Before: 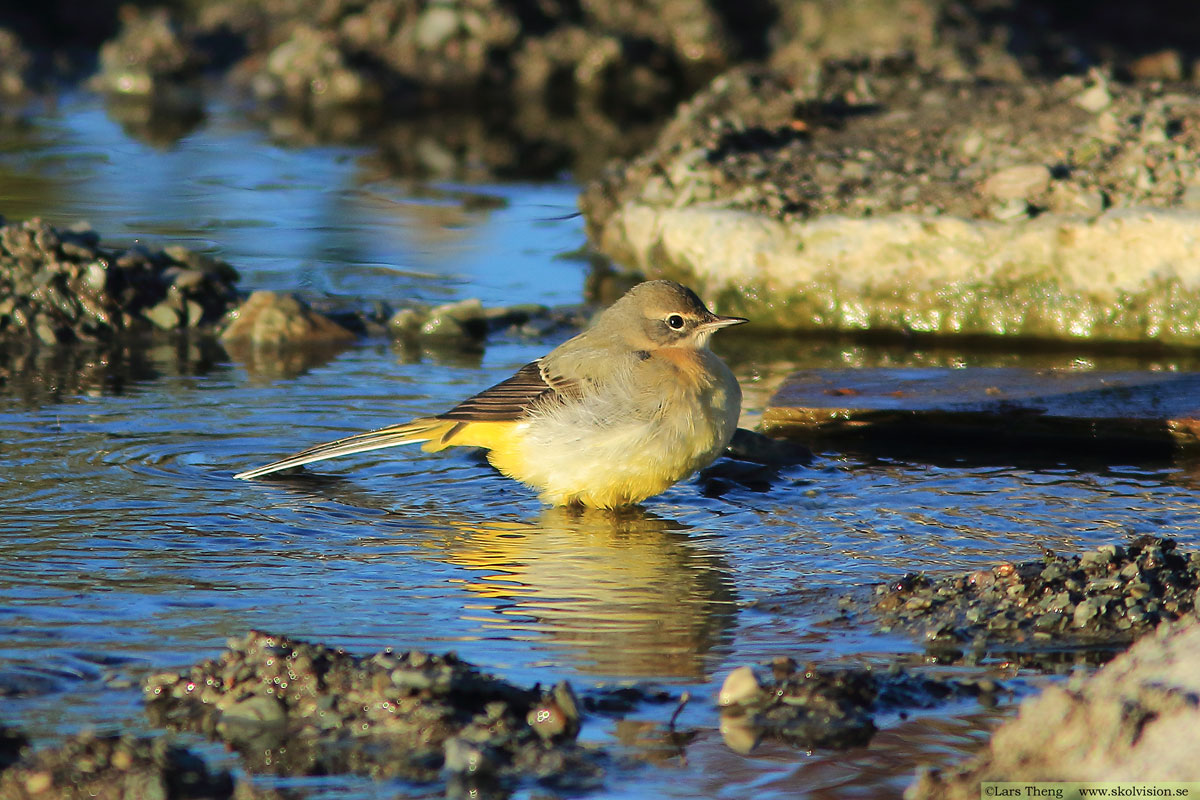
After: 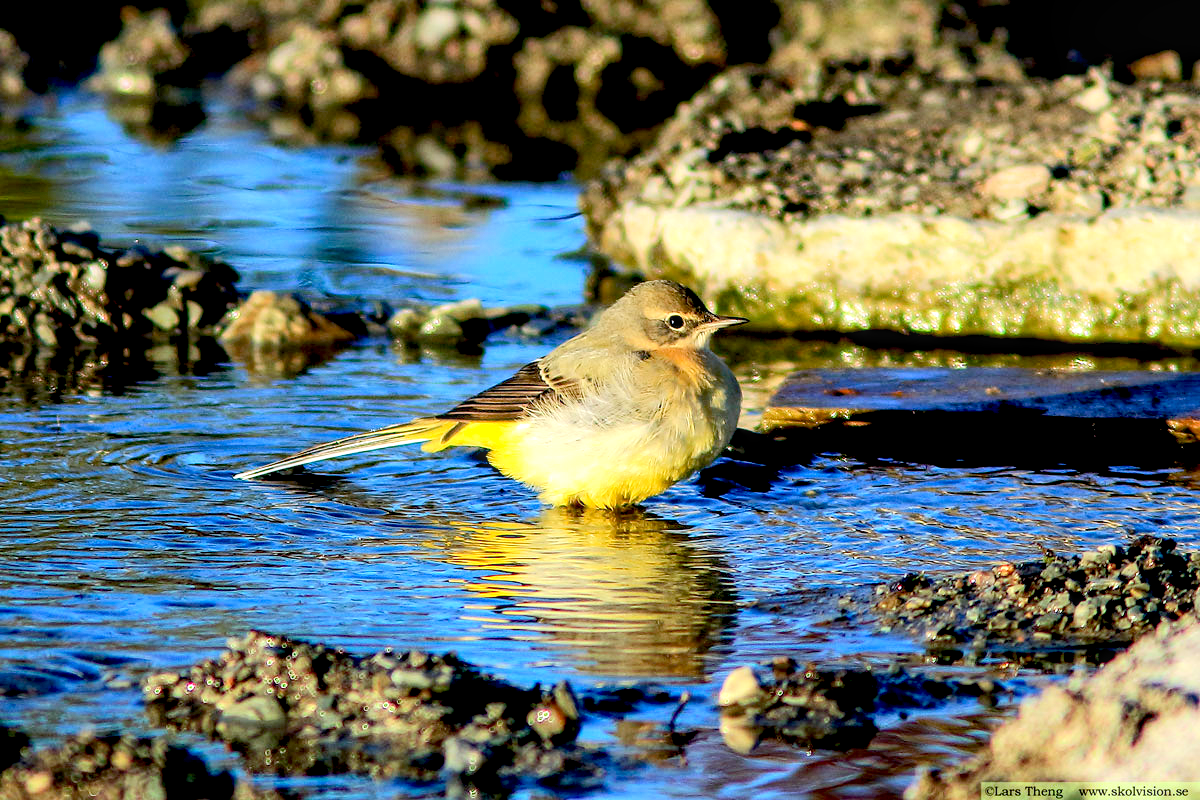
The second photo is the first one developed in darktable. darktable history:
contrast brightness saturation: contrast 0.196, brightness 0.163, saturation 0.225
exposure: black level correction 0.025, exposure 0.186 EV, compensate highlight preservation false
color calibration: illuminant as shot in camera, x 0.358, y 0.373, temperature 4628.91 K
local contrast: highlights 62%, detail 143%, midtone range 0.431
